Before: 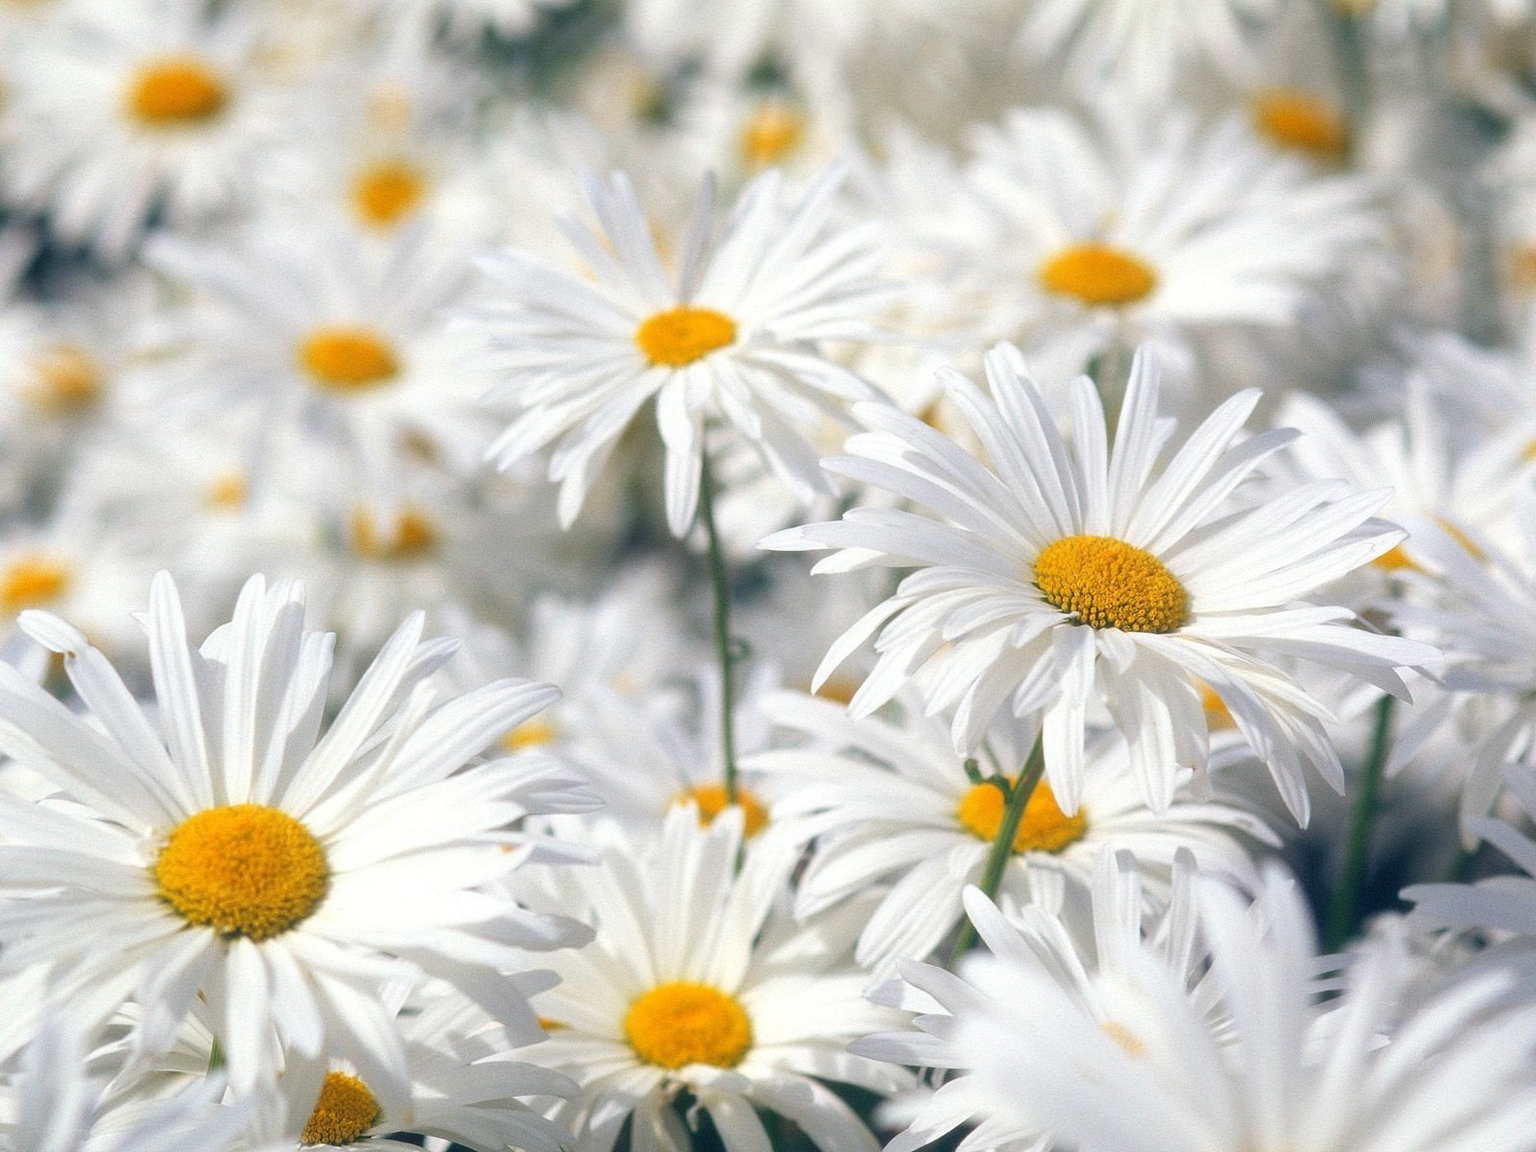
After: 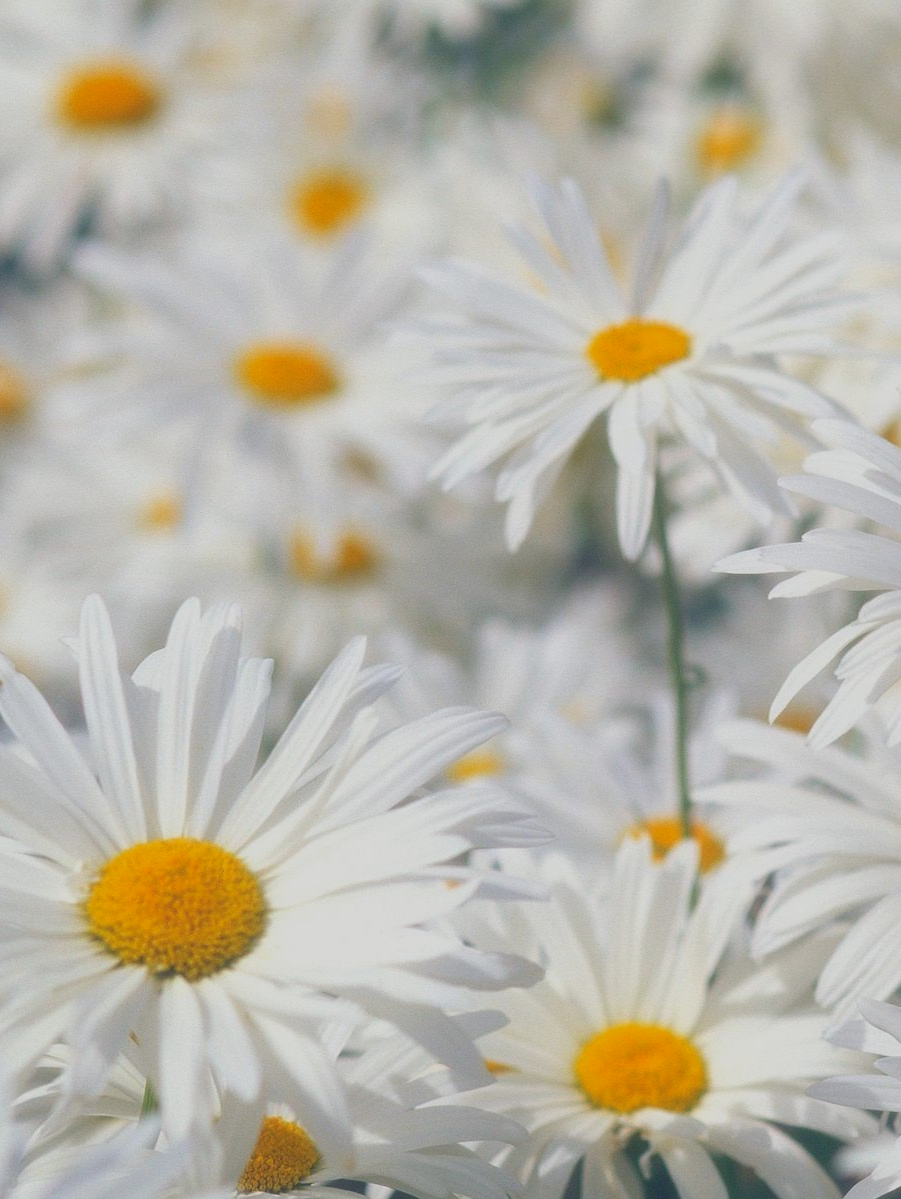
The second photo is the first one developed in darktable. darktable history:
contrast brightness saturation: contrast -0.283
crop: left 4.769%, right 38.901%
haze removal: strength -0.076, distance 0.361, adaptive false
color correction: highlights b* 0.004, saturation 0.977
